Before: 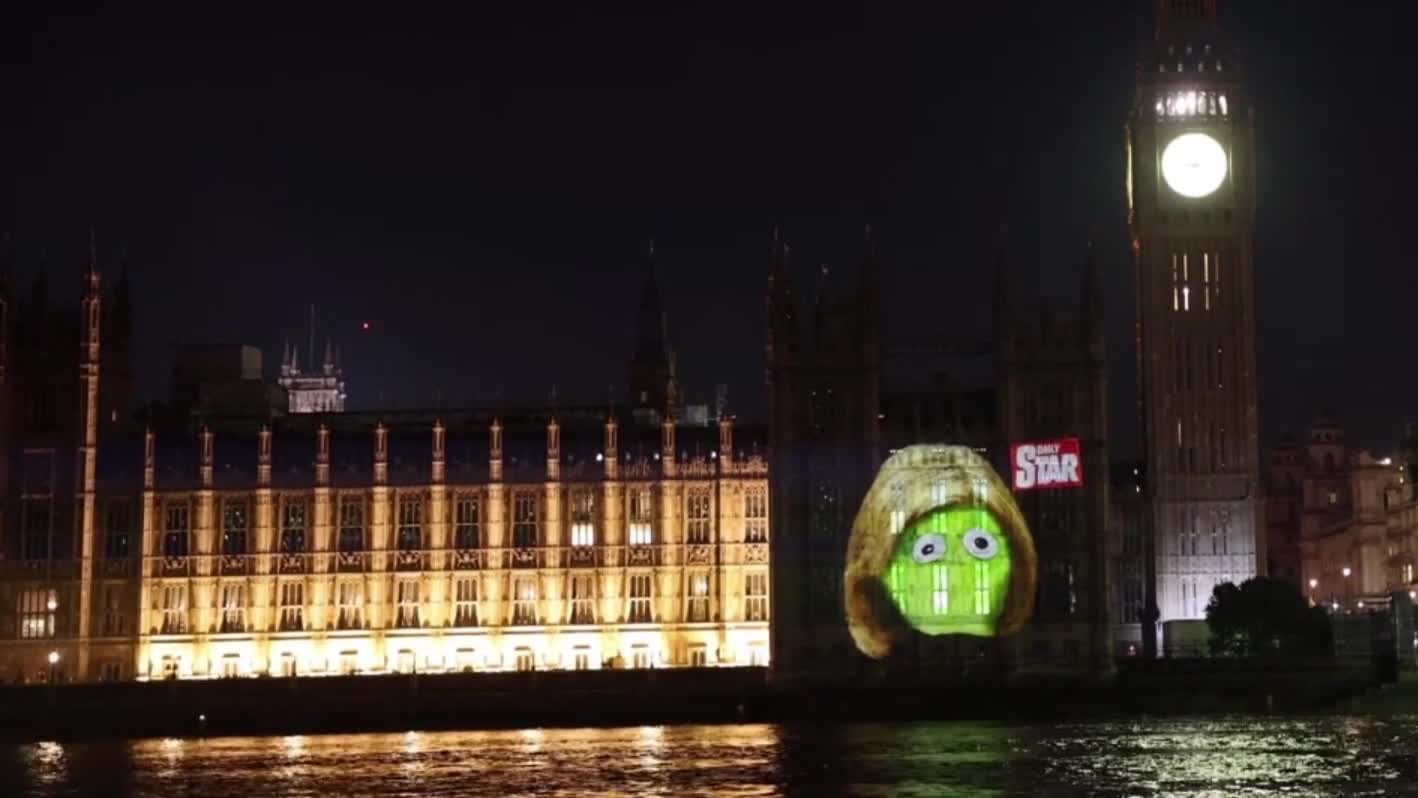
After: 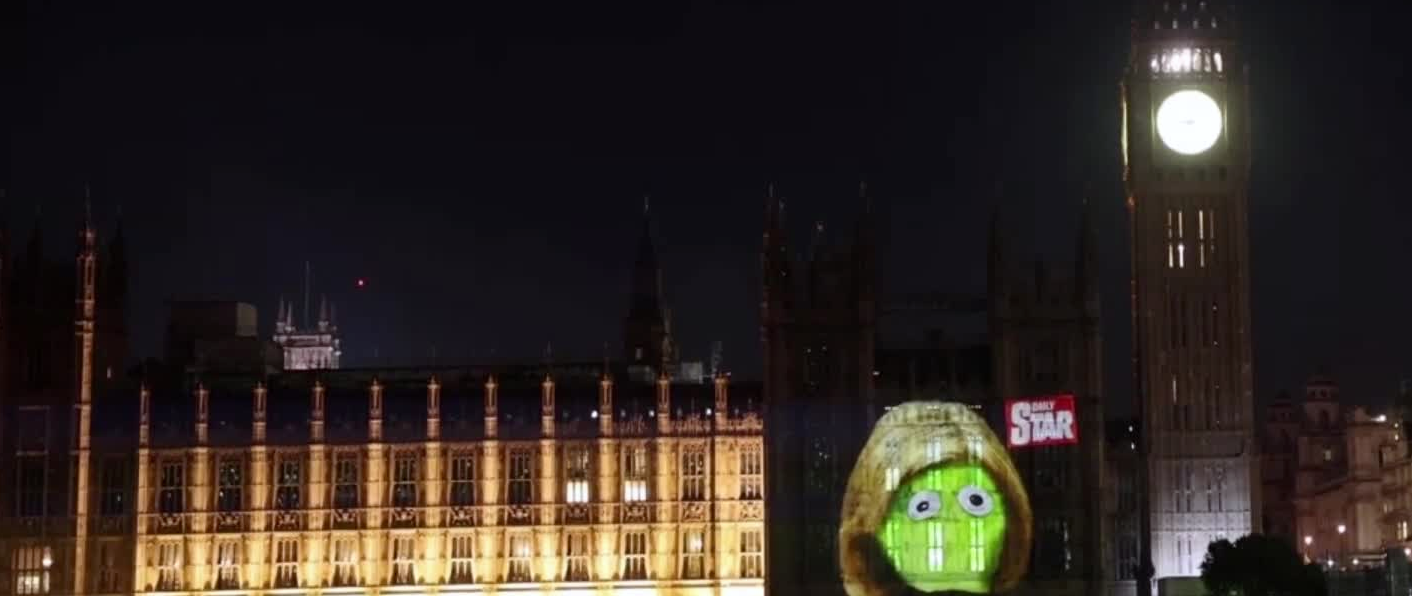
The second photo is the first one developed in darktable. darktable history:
crop: left 0.387%, top 5.469%, bottom 19.809%
exposure: black level correction 0.001, compensate highlight preservation false
white balance: red 0.988, blue 1.017
